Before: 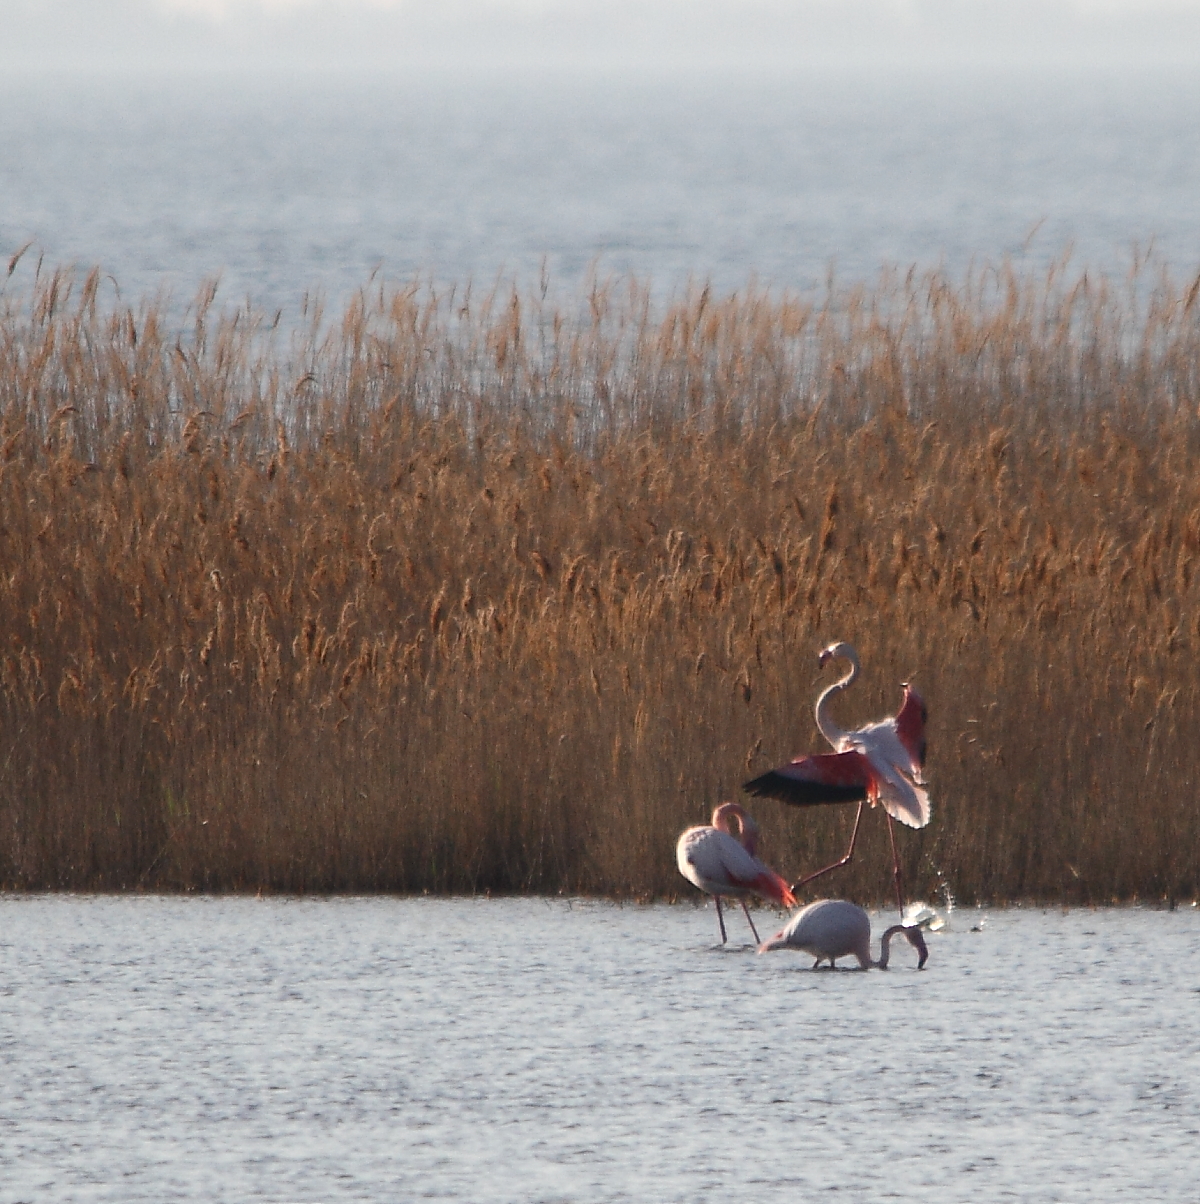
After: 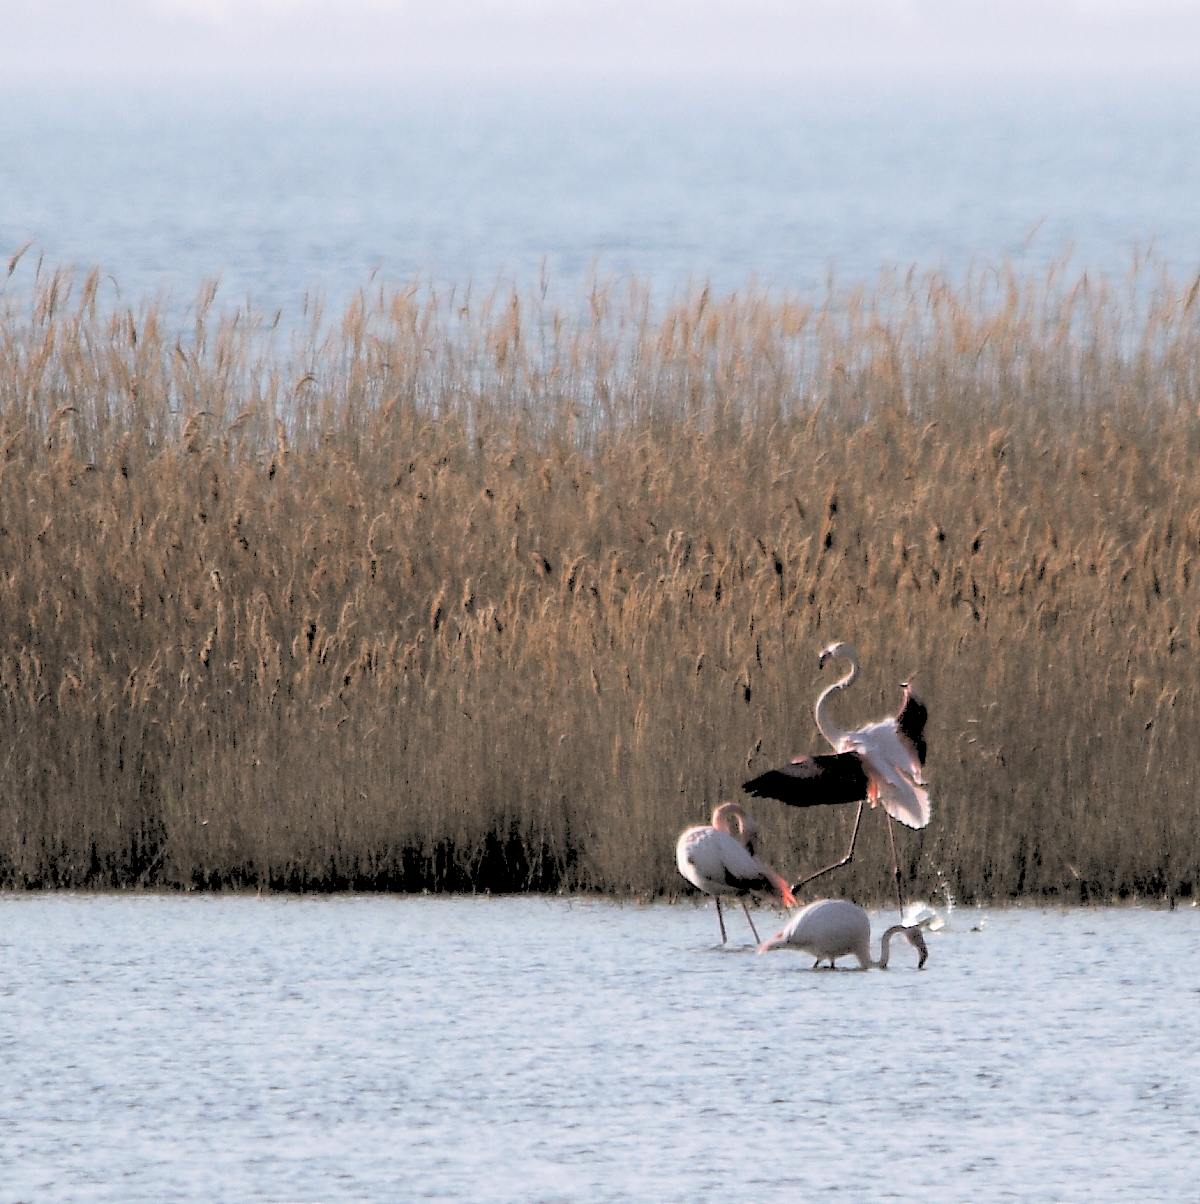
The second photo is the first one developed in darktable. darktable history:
split-toning: shadows › hue 46.8°, shadows › saturation 0.17, highlights › hue 316.8°, highlights › saturation 0.27, balance -51.82
rgb levels: levels [[0.027, 0.429, 0.996], [0, 0.5, 1], [0, 0.5, 1]]
white balance: red 0.967, blue 1.049
